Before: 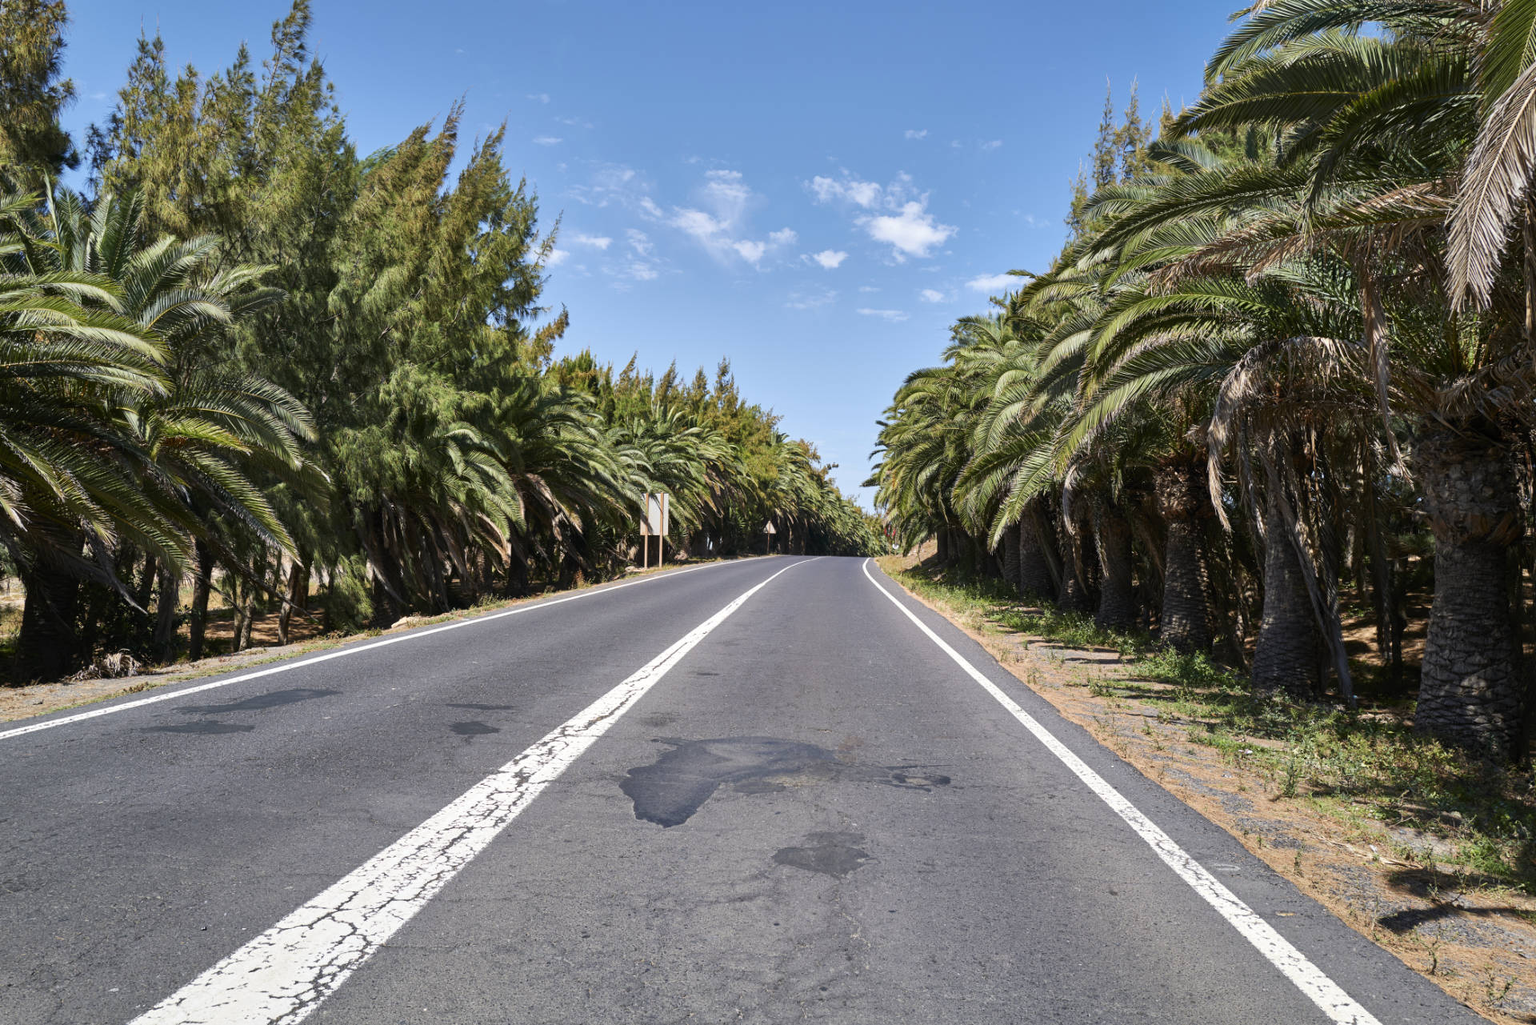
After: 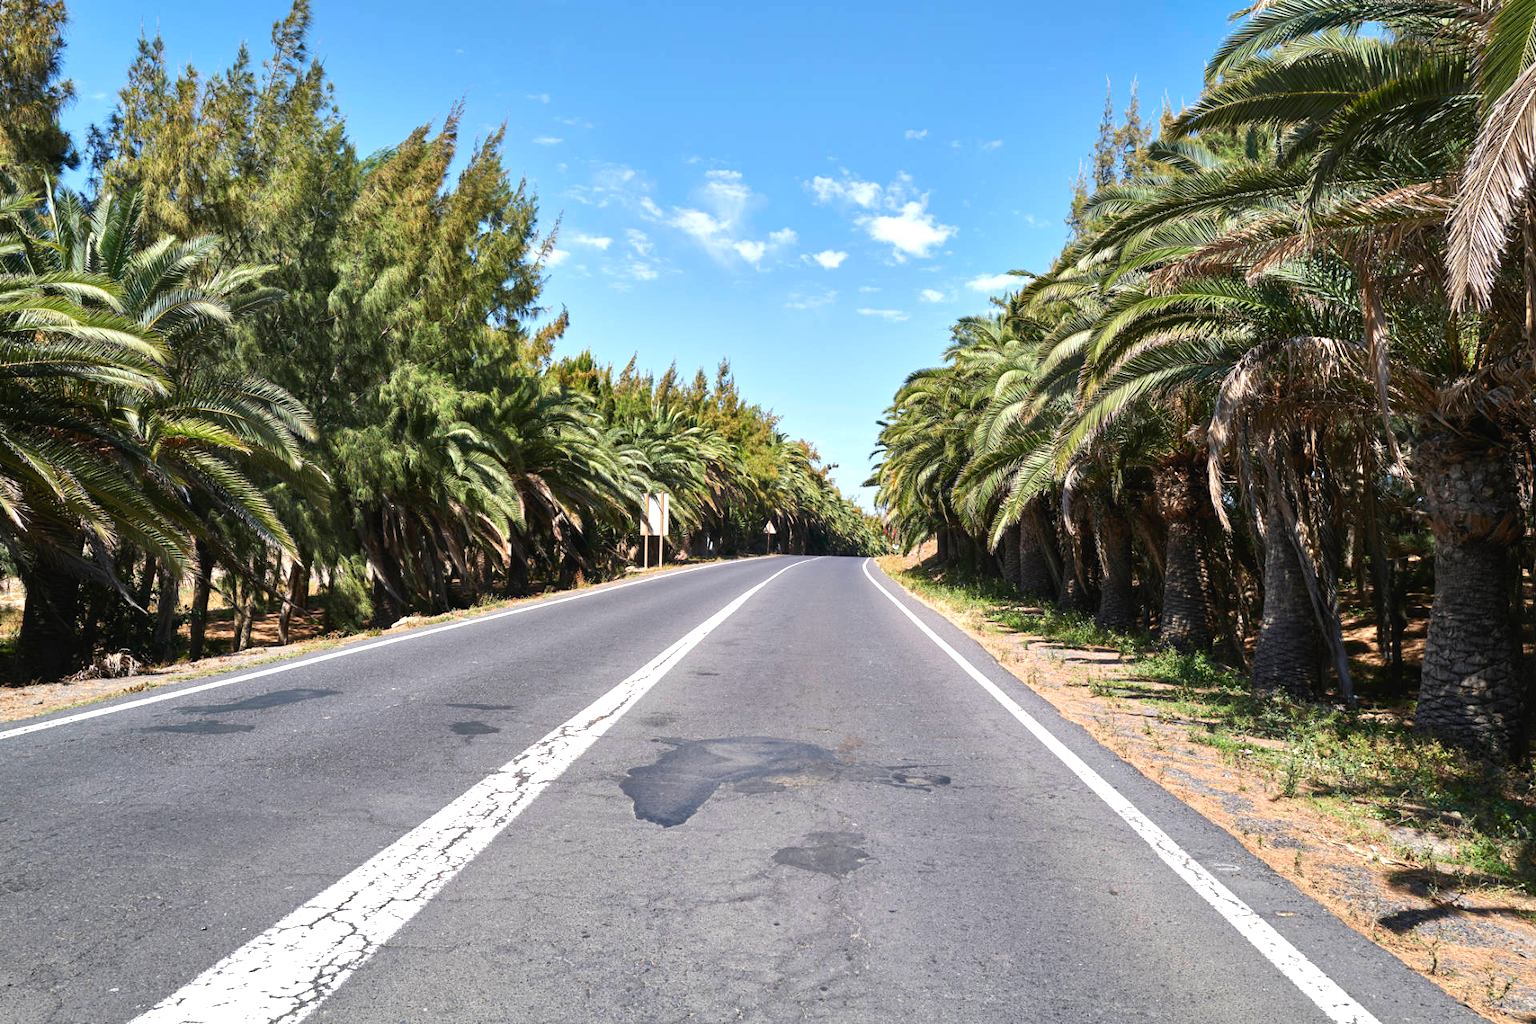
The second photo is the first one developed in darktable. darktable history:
exposure: black level correction -0.002, exposure 0.53 EV, compensate exposure bias true, compensate highlight preservation false
